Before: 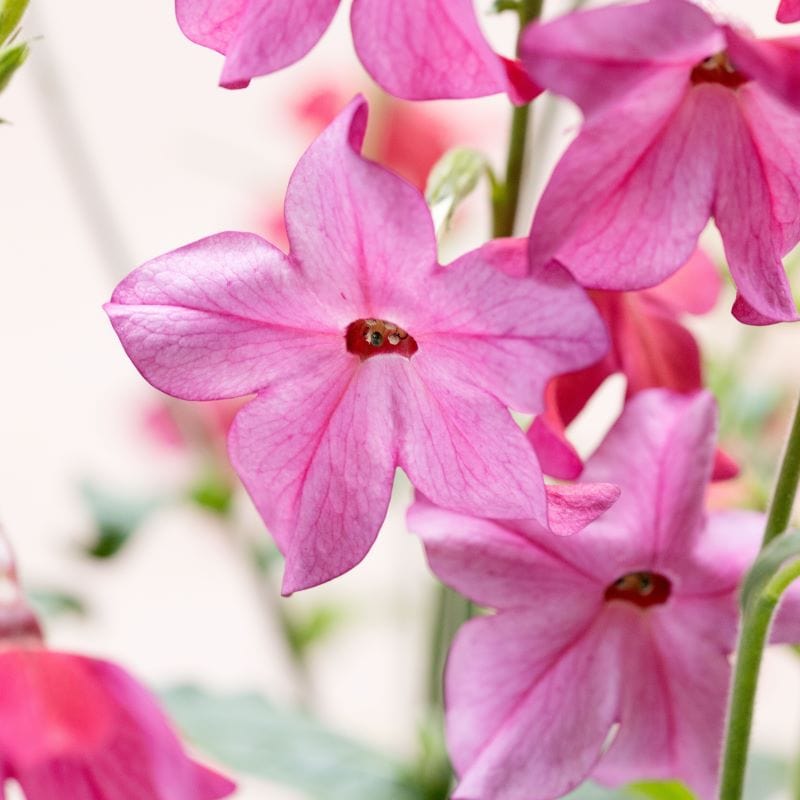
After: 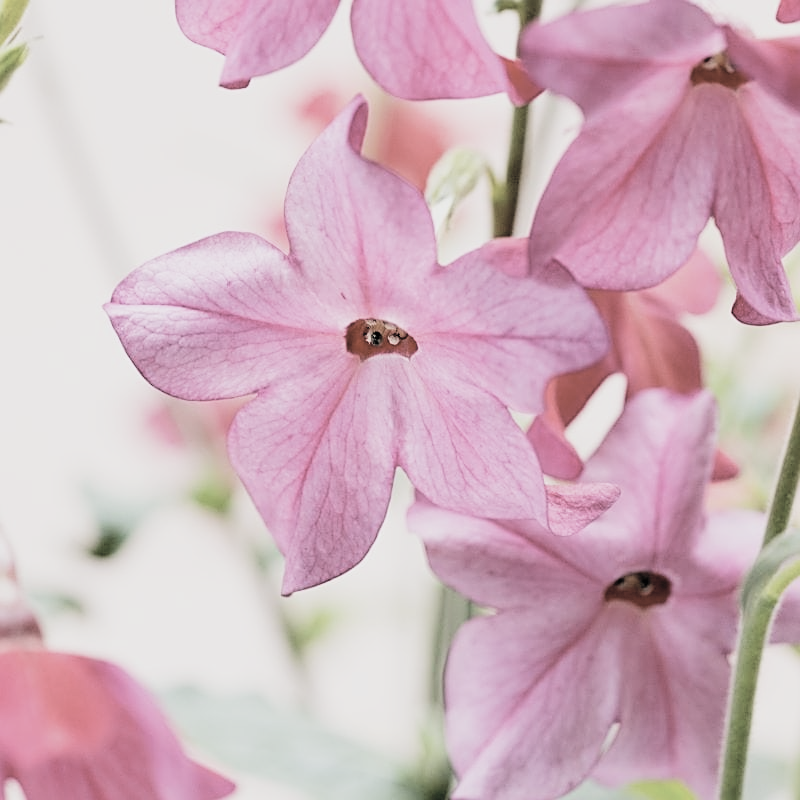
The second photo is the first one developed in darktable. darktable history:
sharpen: on, module defaults
contrast brightness saturation: brightness 0.18, saturation -0.5
filmic rgb: black relative exposure -5 EV, hardness 2.88, contrast 1.3, highlights saturation mix -30%
